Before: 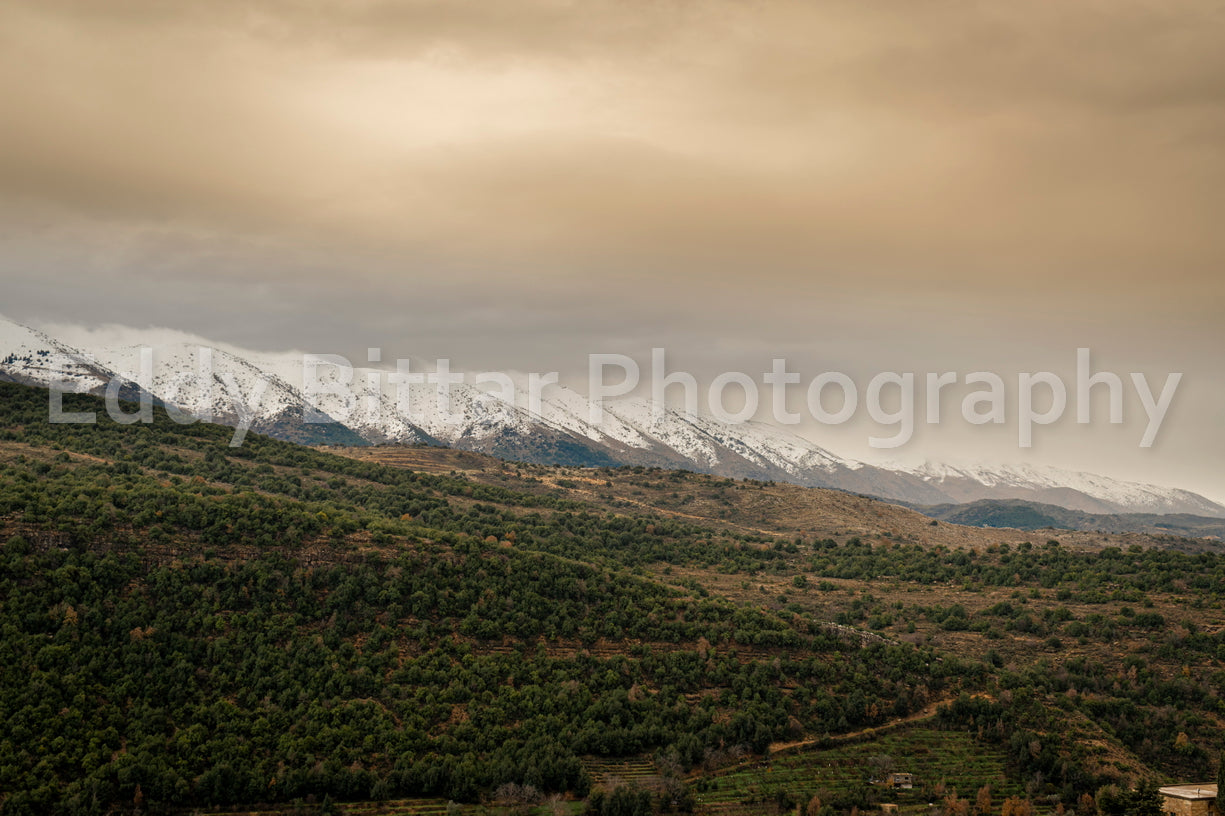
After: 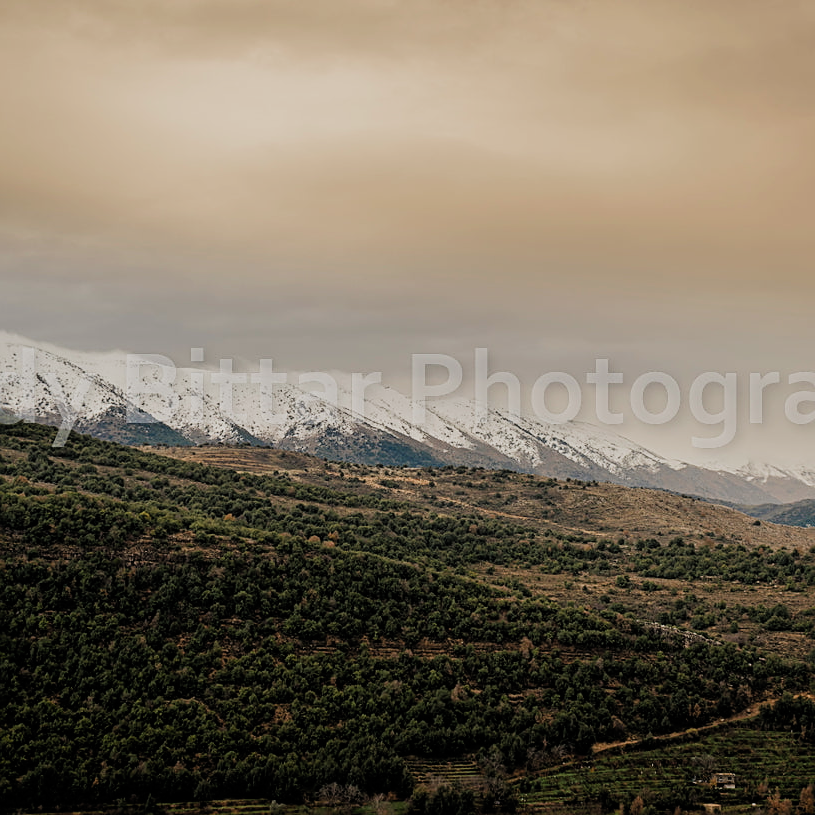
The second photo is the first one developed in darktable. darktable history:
crop and rotate: left 14.487%, right 18.918%
filmic rgb: black relative exposure -7.65 EV, white relative exposure 4.56 EV, hardness 3.61, contrast 1.061, color science v4 (2020)
sharpen: on, module defaults
